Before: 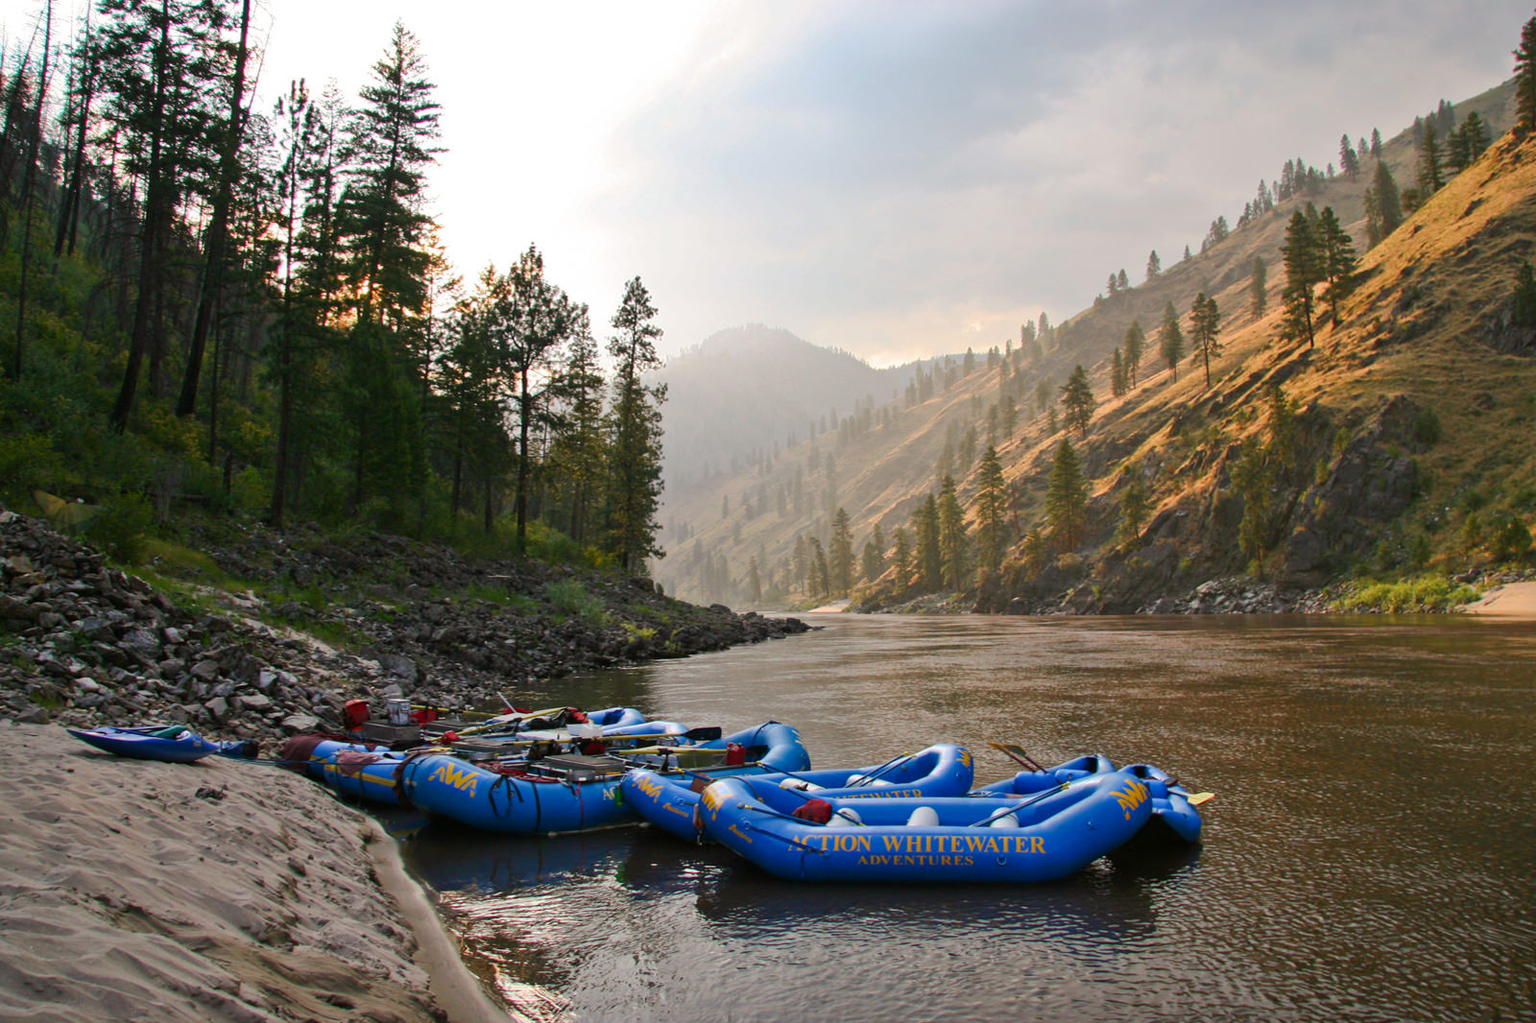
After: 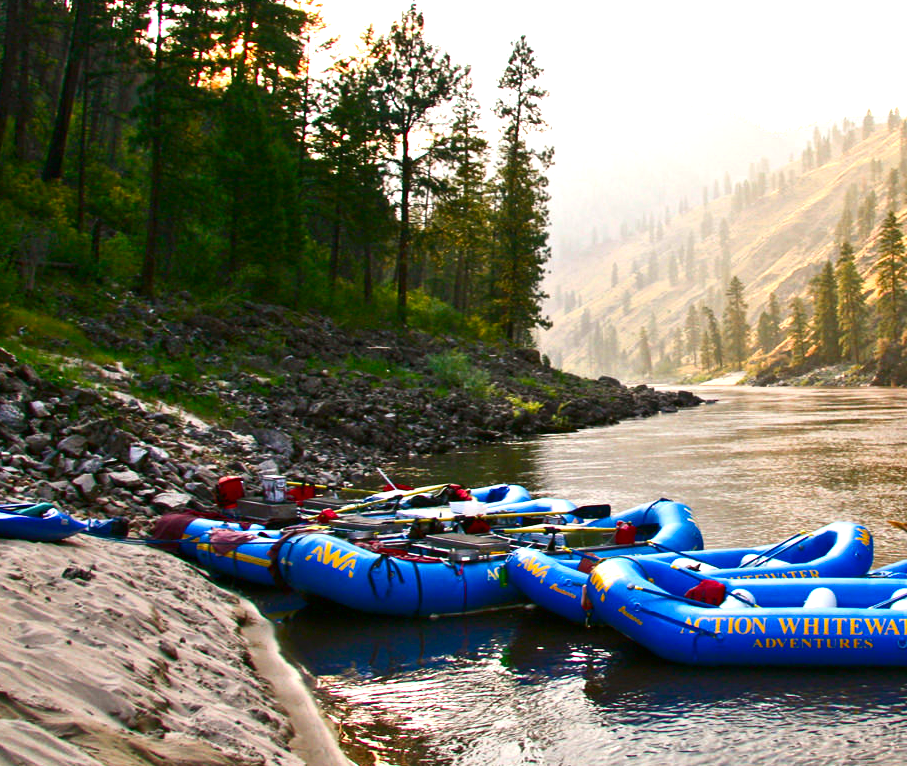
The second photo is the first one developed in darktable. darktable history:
crop: left 8.83%, top 23.779%, right 34.425%, bottom 4.295%
tone equalizer: -8 EV 0.261 EV, -7 EV 0.429 EV, -6 EV 0.429 EV, -5 EV 0.25 EV, -3 EV -0.252 EV, -2 EV -0.409 EV, -1 EV -0.428 EV, +0 EV -0.227 EV, edges refinement/feathering 500, mask exposure compensation -1.57 EV, preserve details no
contrast brightness saturation: contrast 0.225, brightness -0.182, saturation 0.233
exposure: black level correction 0, exposure 1.45 EV, compensate exposure bias true, compensate highlight preservation false
